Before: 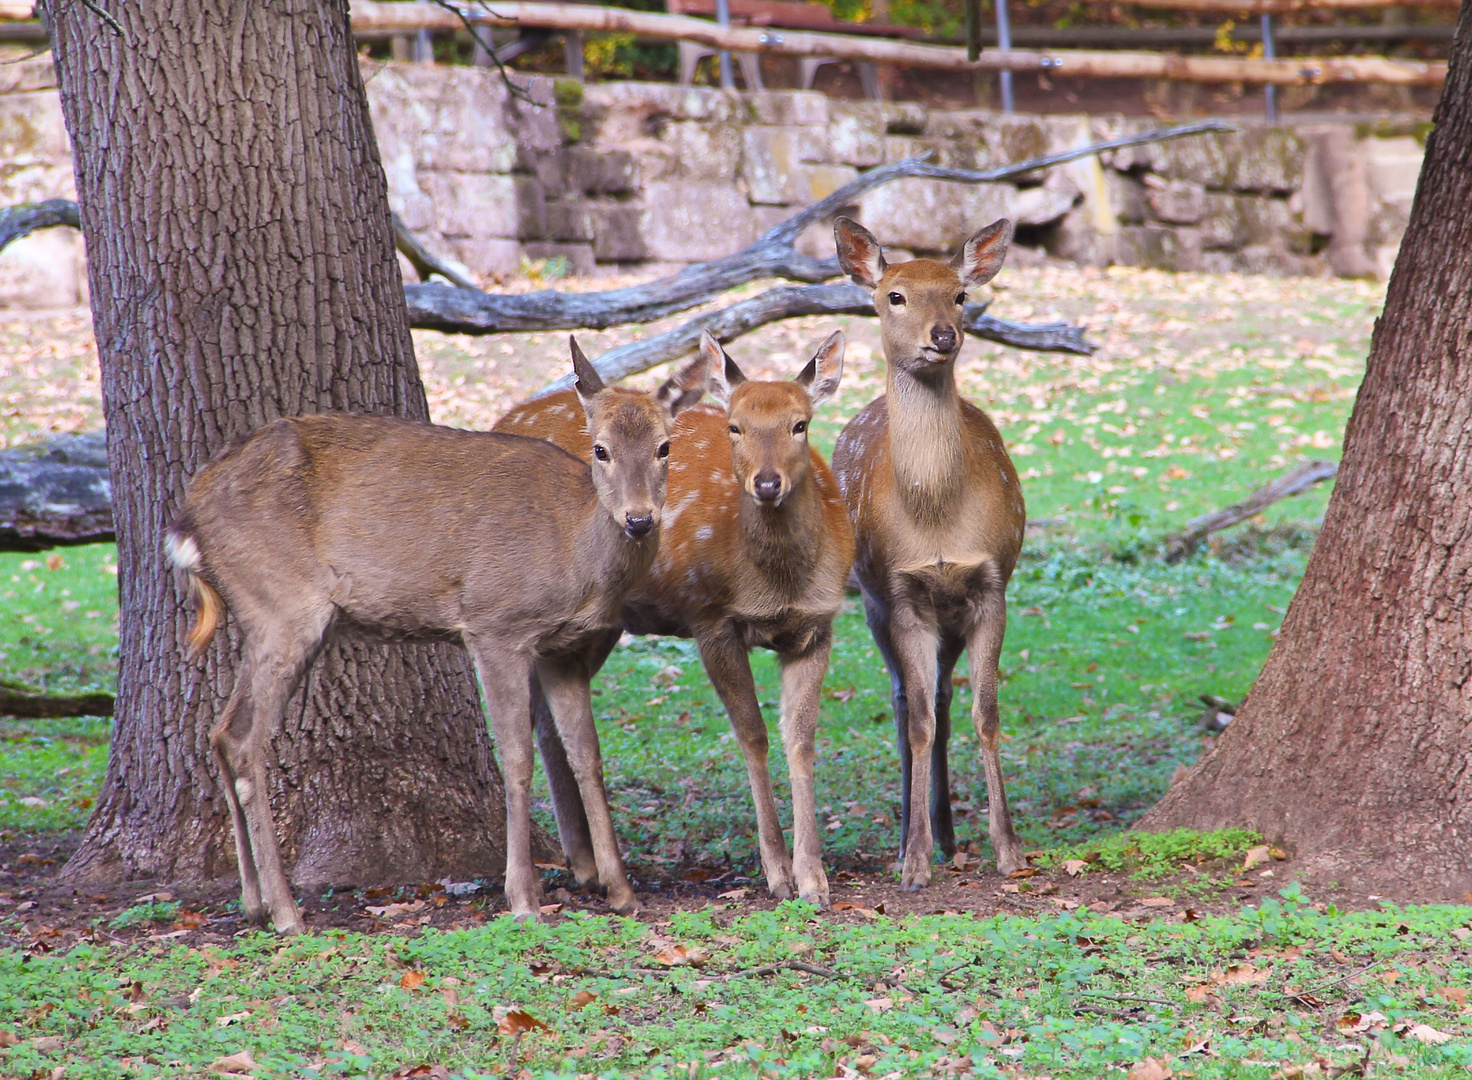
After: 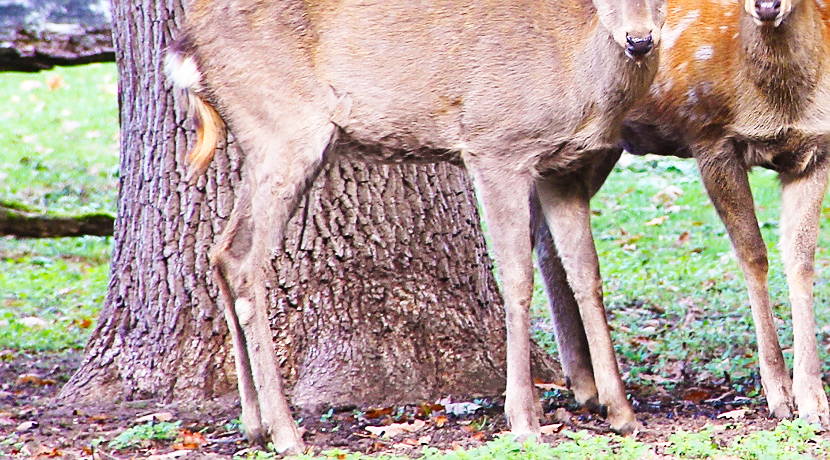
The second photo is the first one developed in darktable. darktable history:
crop: top 44.483%, right 43.593%, bottom 12.892%
sharpen: on, module defaults
base curve: curves: ch0 [(0, 0.003) (0.001, 0.002) (0.006, 0.004) (0.02, 0.022) (0.048, 0.086) (0.094, 0.234) (0.162, 0.431) (0.258, 0.629) (0.385, 0.8) (0.548, 0.918) (0.751, 0.988) (1, 1)], preserve colors none
